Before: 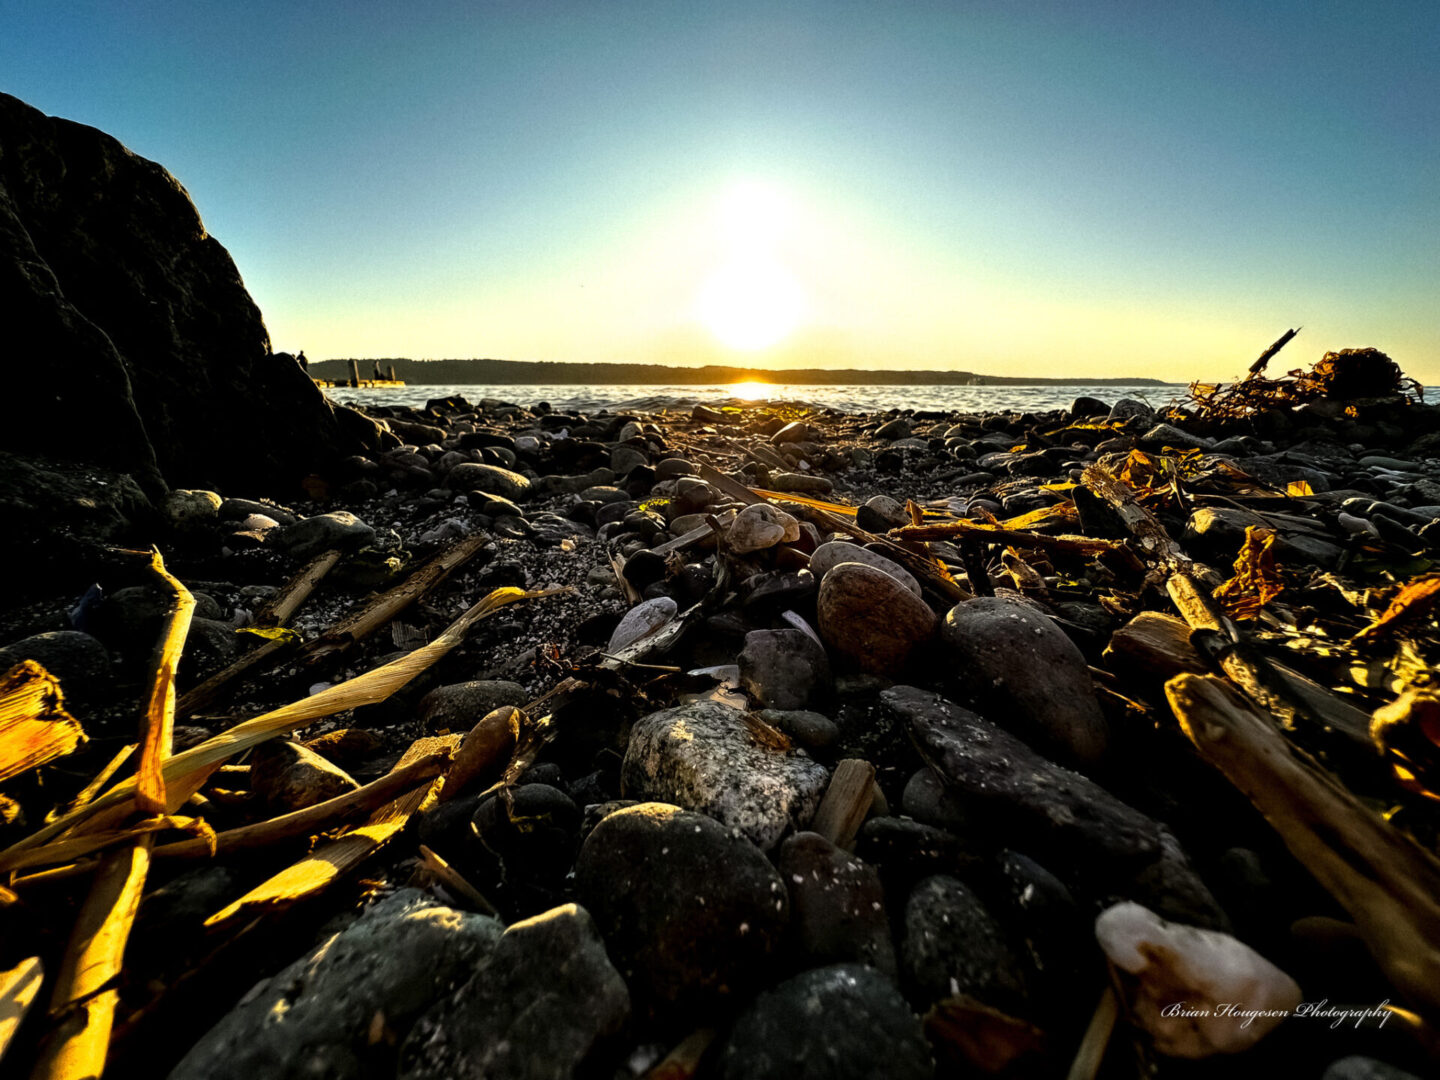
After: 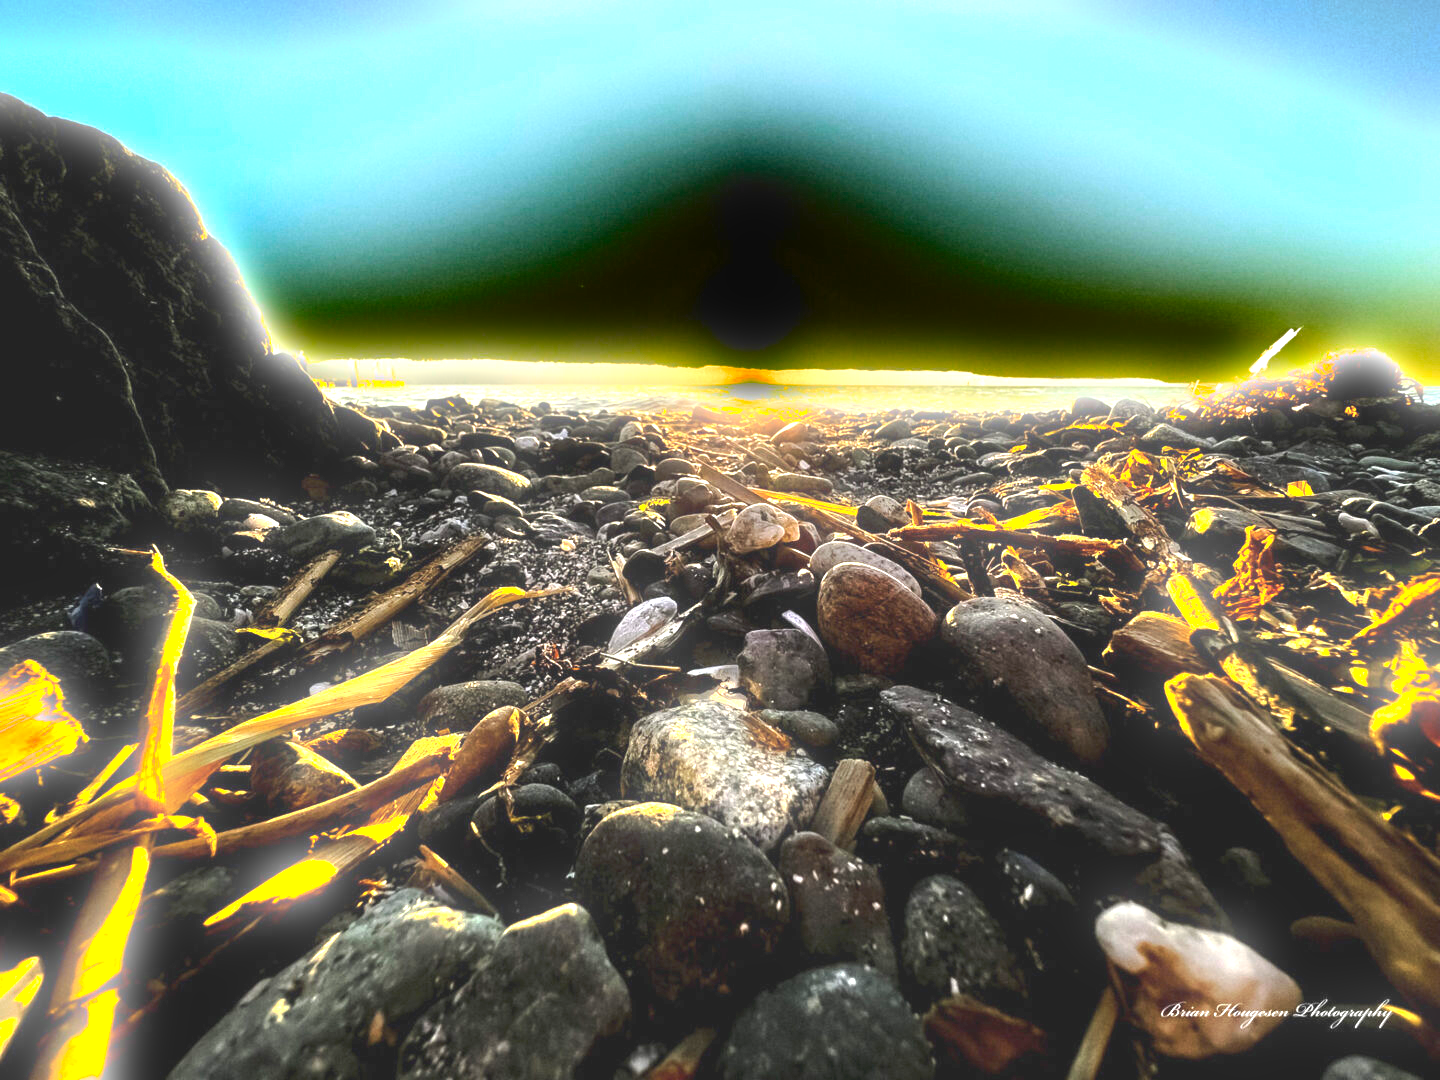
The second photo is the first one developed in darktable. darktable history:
tone curve: curves: ch0 [(0, 0) (0.003, 0.125) (0.011, 0.139) (0.025, 0.155) (0.044, 0.174) (0.069, 0.192) (0.1, 0.211) (0.136, 0.234) (0.177, 0.262) (0.224, 0.296) (0.277, 0.337) (0.335, 0.385) (0.399, 0.436) (0.468, 0.5) (0.543, 0.573) (0.623, 0.644) (0.709, 0.713) (0.801, 0.791) (0.898, 0.881) (1, 1)], preserve colors none
bloom: size 5%, threshold 95%, strength 15%
exposure: black level correction 0, exposure 2.088 EV, compensate exposure bias true, compensate highlight preservation false
